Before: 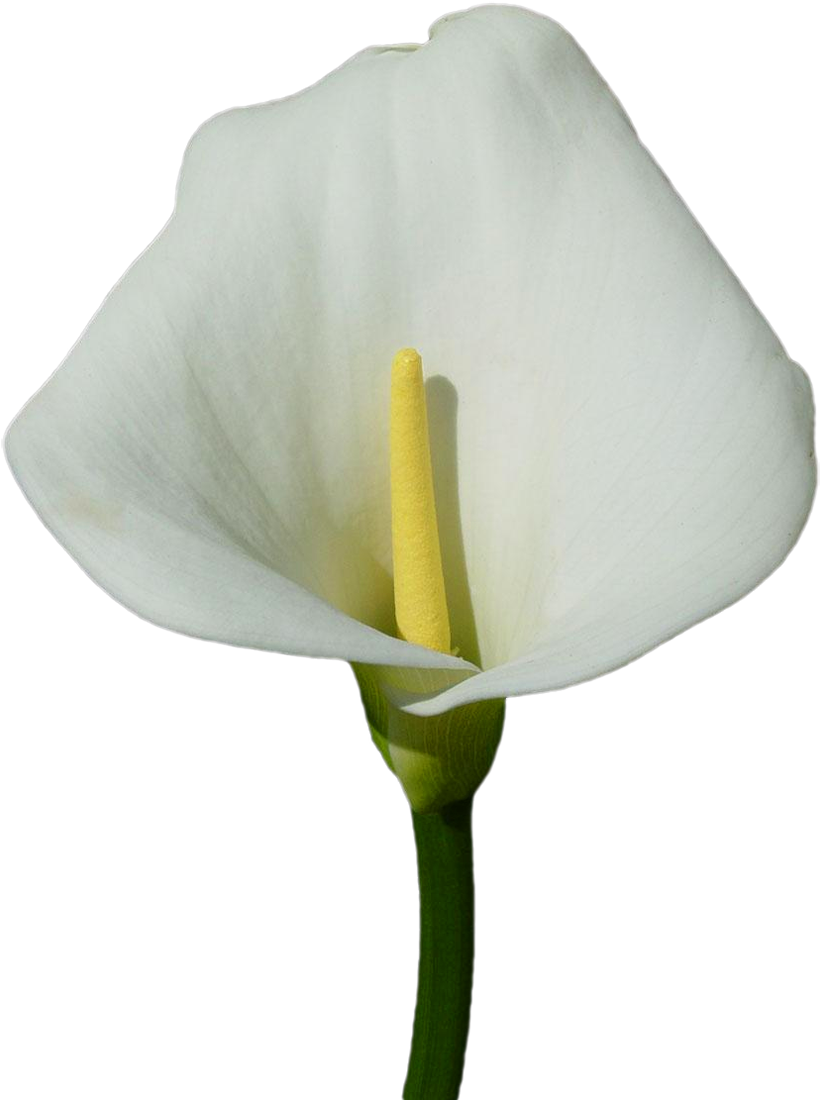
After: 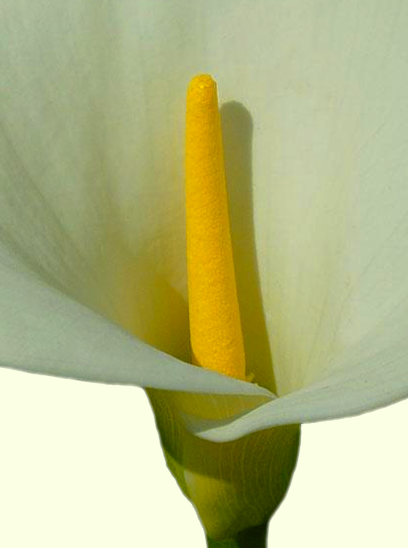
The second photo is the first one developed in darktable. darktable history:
shadows and highlights: on, module defaults
crop: left 25.088%, top 24.999%, right 25.129%, bottom 25.134%
color correction: highlights a* -5.71, highlights b* 11.04
color zones: curves: ch1 [(0.24, 0.629) (0.75, 0.5)]; ch2 [(0.255, 0.454) (0.745, 0.491)]
